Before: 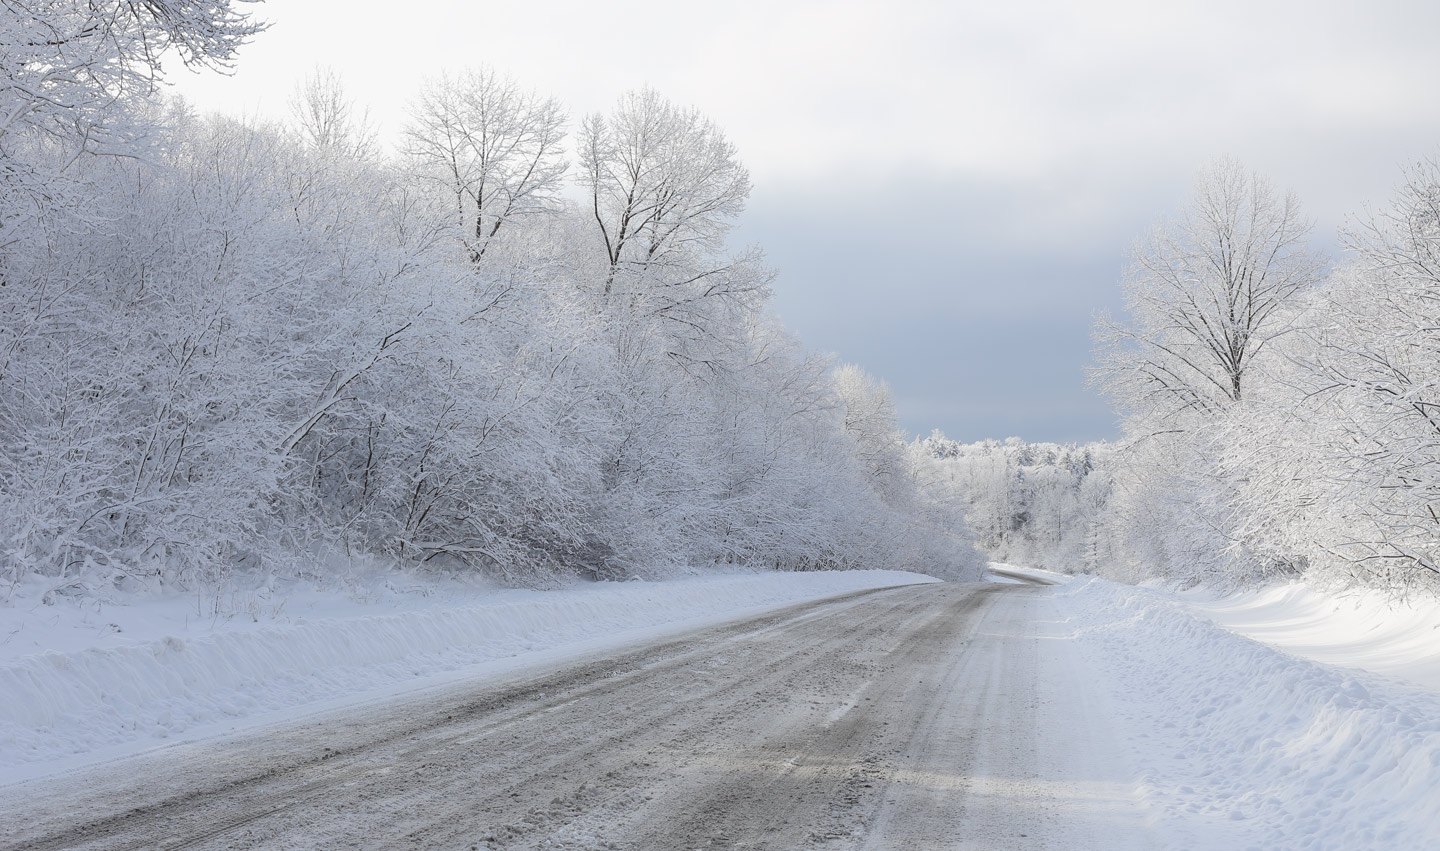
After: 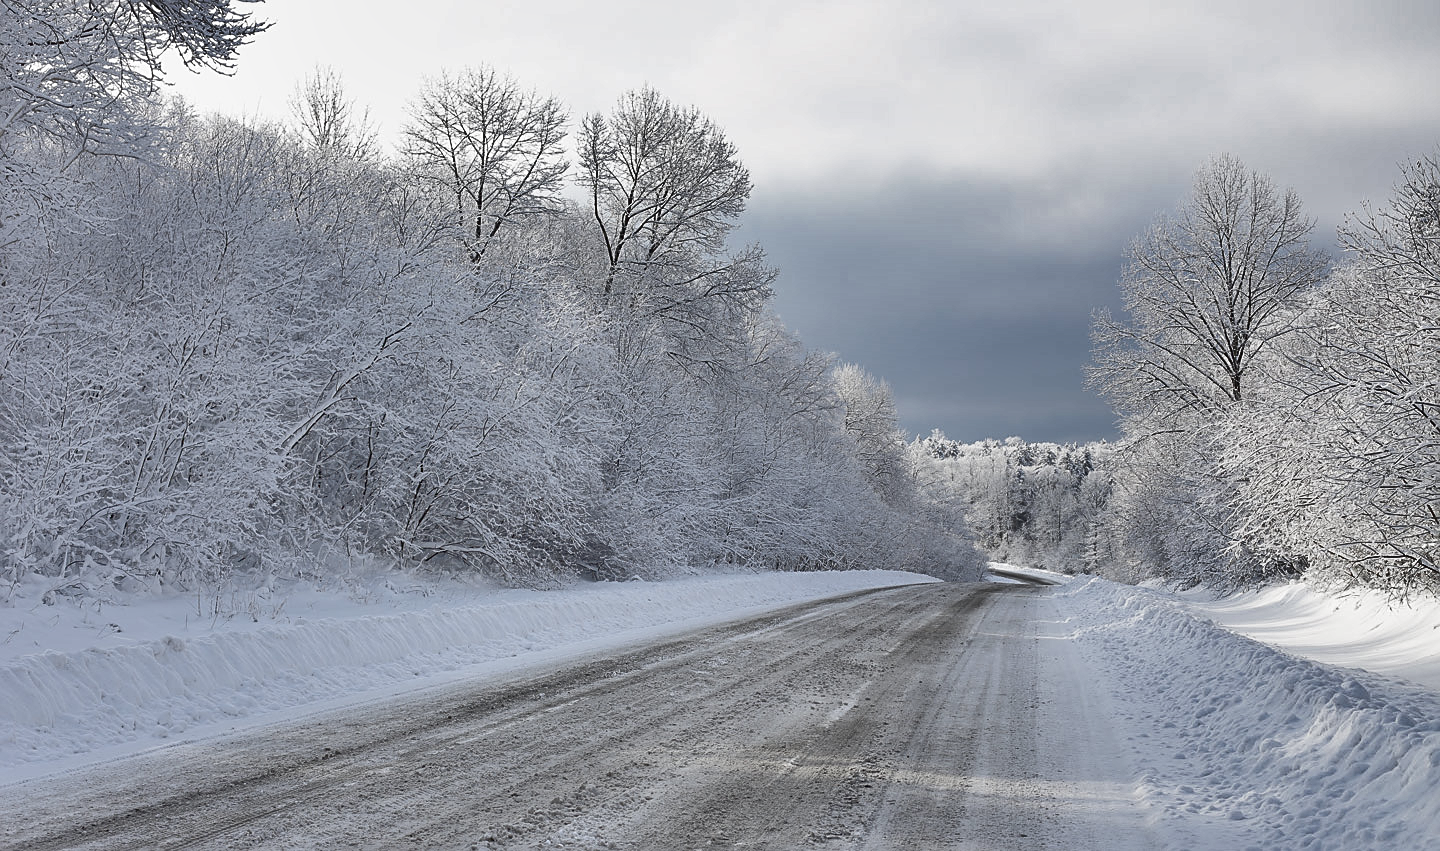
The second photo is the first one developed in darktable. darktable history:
shadows and highlights: shadows 24.5, highlights -78.15, soften with gaussian
sharpen: on, module defaults
tone curve: curves: ch0 [(0, 0) (0.003, 0.022) (0.011, 0.025) (0.025, 0.032) (0.044, 0.055) (0.069, 0.089) (0.1, 0.133) (0.136, 0.18) (0.177, 0.231) (0.224, 0.291) (0.277, 0.35) (0.335, 0.42) (0.399, 0.496) (0.468, 0.561) (0.543, 0.632) (0.623, 0.706) (0.709, 0.783) (0.801, 0.865) (0.898, 0.947) (1, 1)], preserve colors none
contrast brightness saturation: saturation -0.05
